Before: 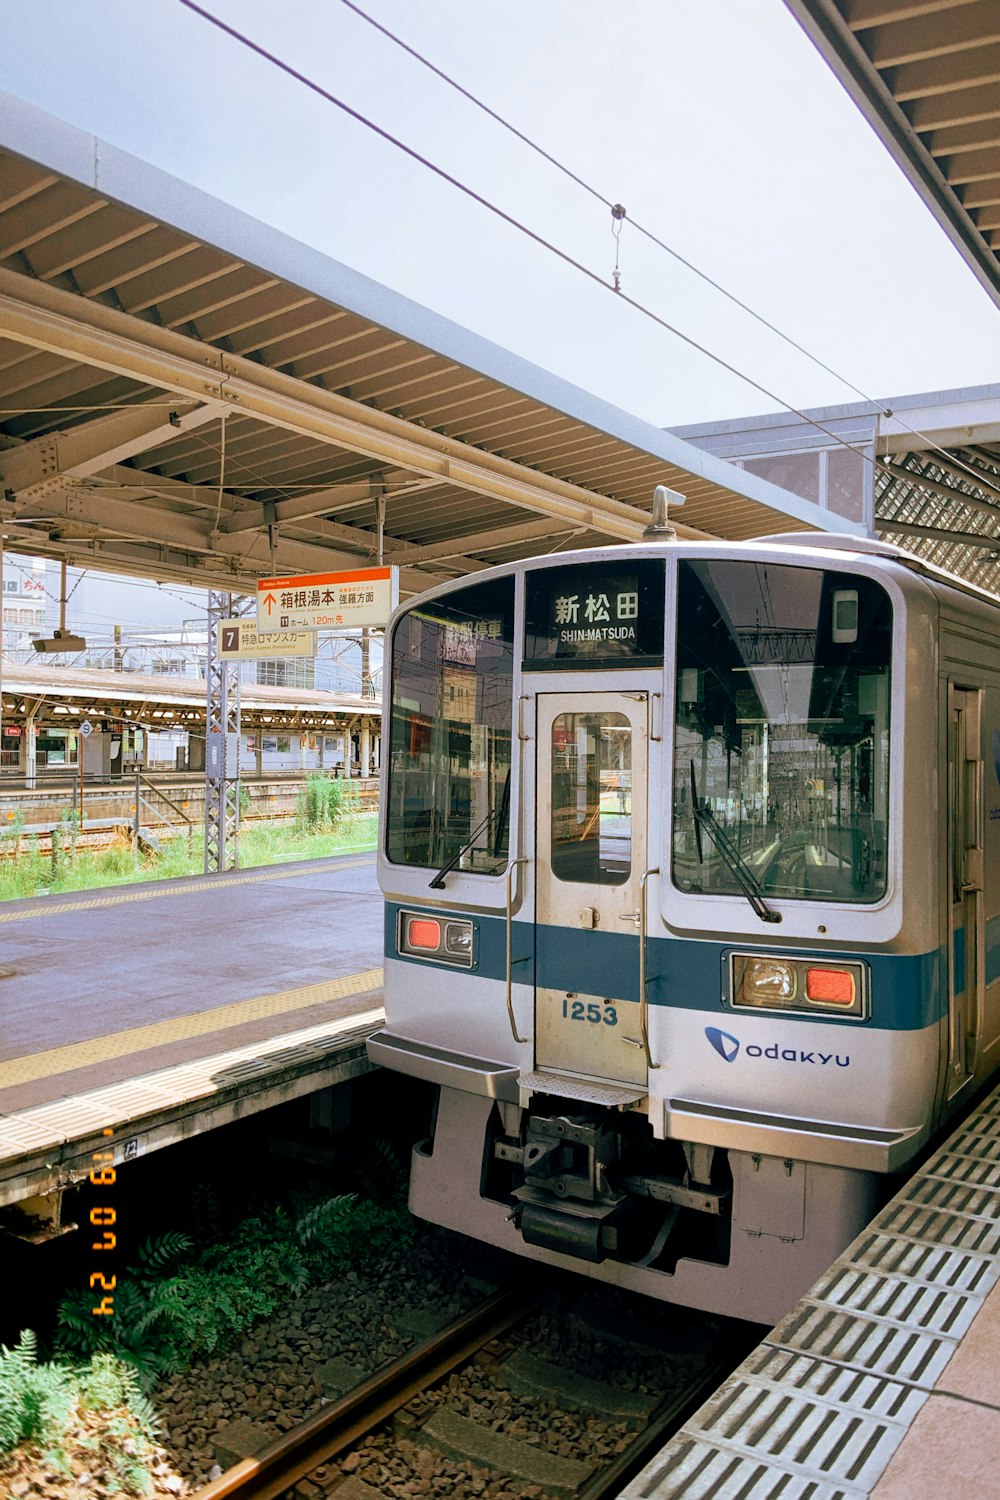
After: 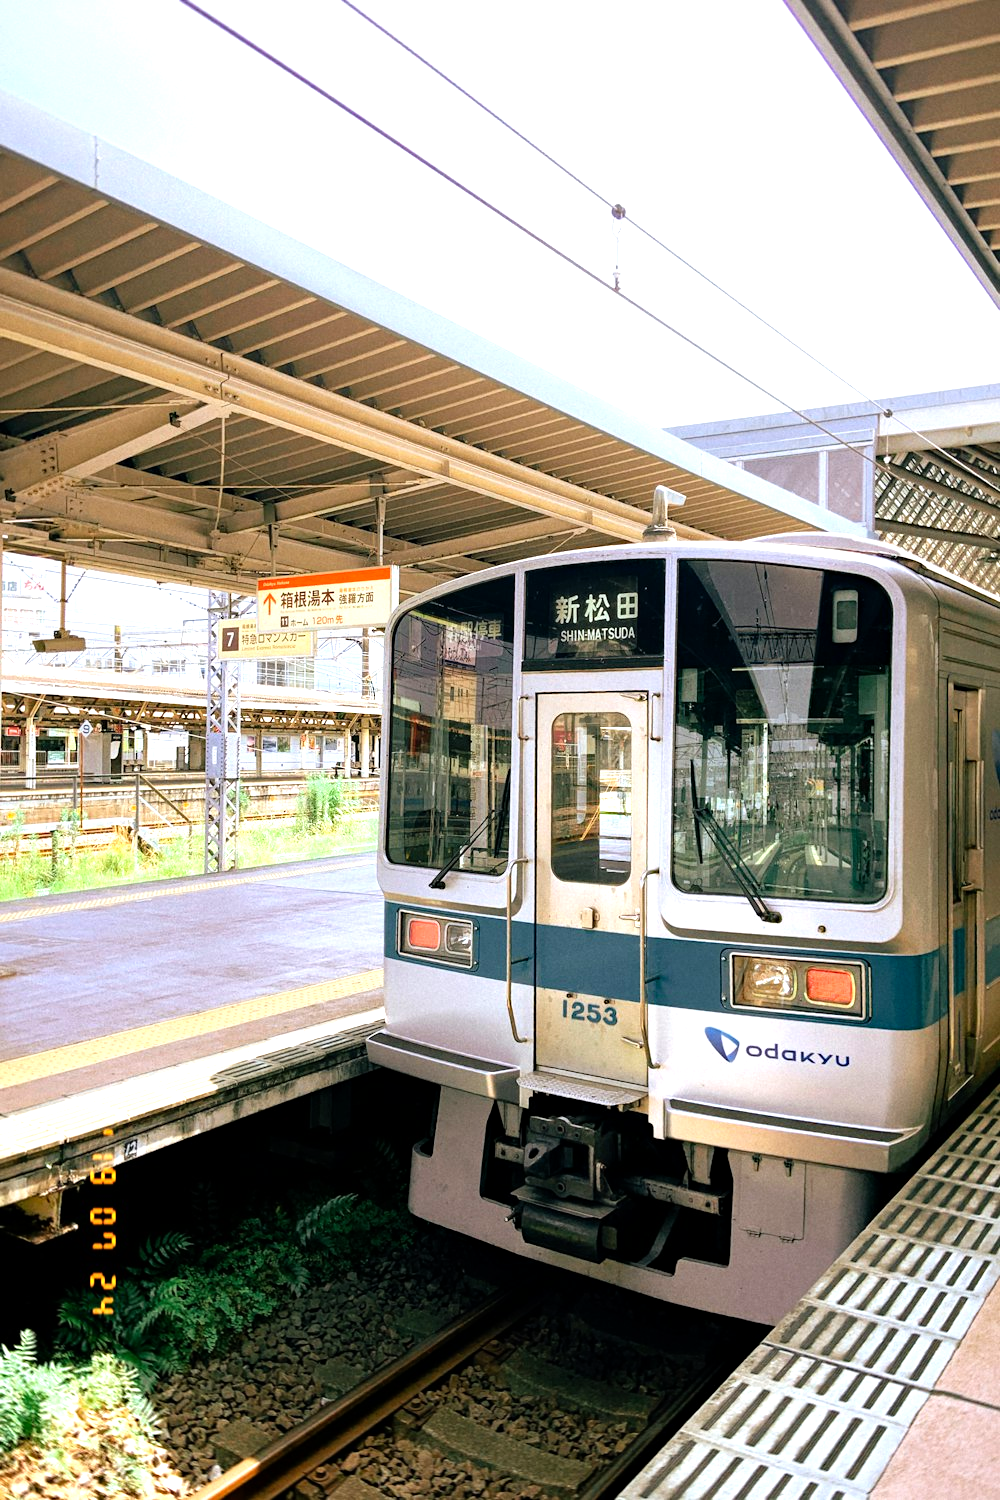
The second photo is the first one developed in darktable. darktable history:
exposure: exposure 0.124 EV, compensate highlight preservation false
tone equalizer: -8 EV -0.774 EV, -7 EV -0.731 EV, -6 EV -0.569 EV, -5 EV -0.364 EV, -3 EV 0.386 EV, -2 EV 0.6 EV, -1 EV 0.7 EV, +0 EV 0.737 EV
haze removal: strength 0.121, distance 0.245, compatibility mode true, adaptive false
